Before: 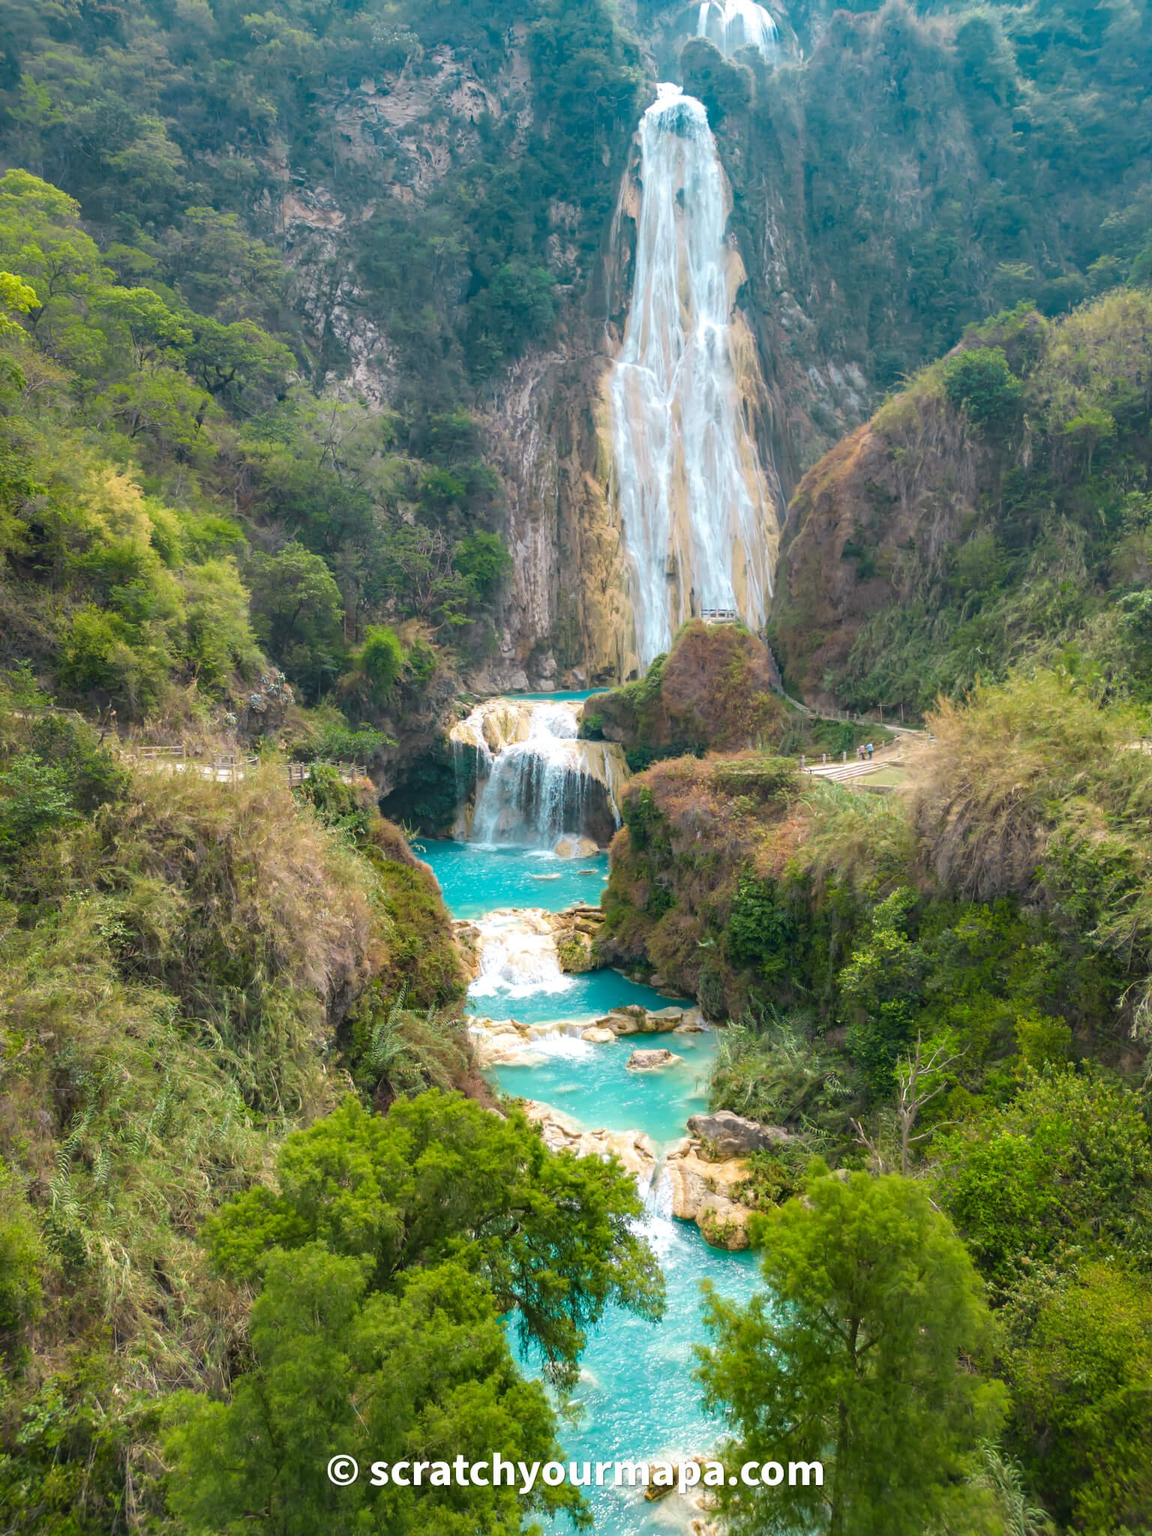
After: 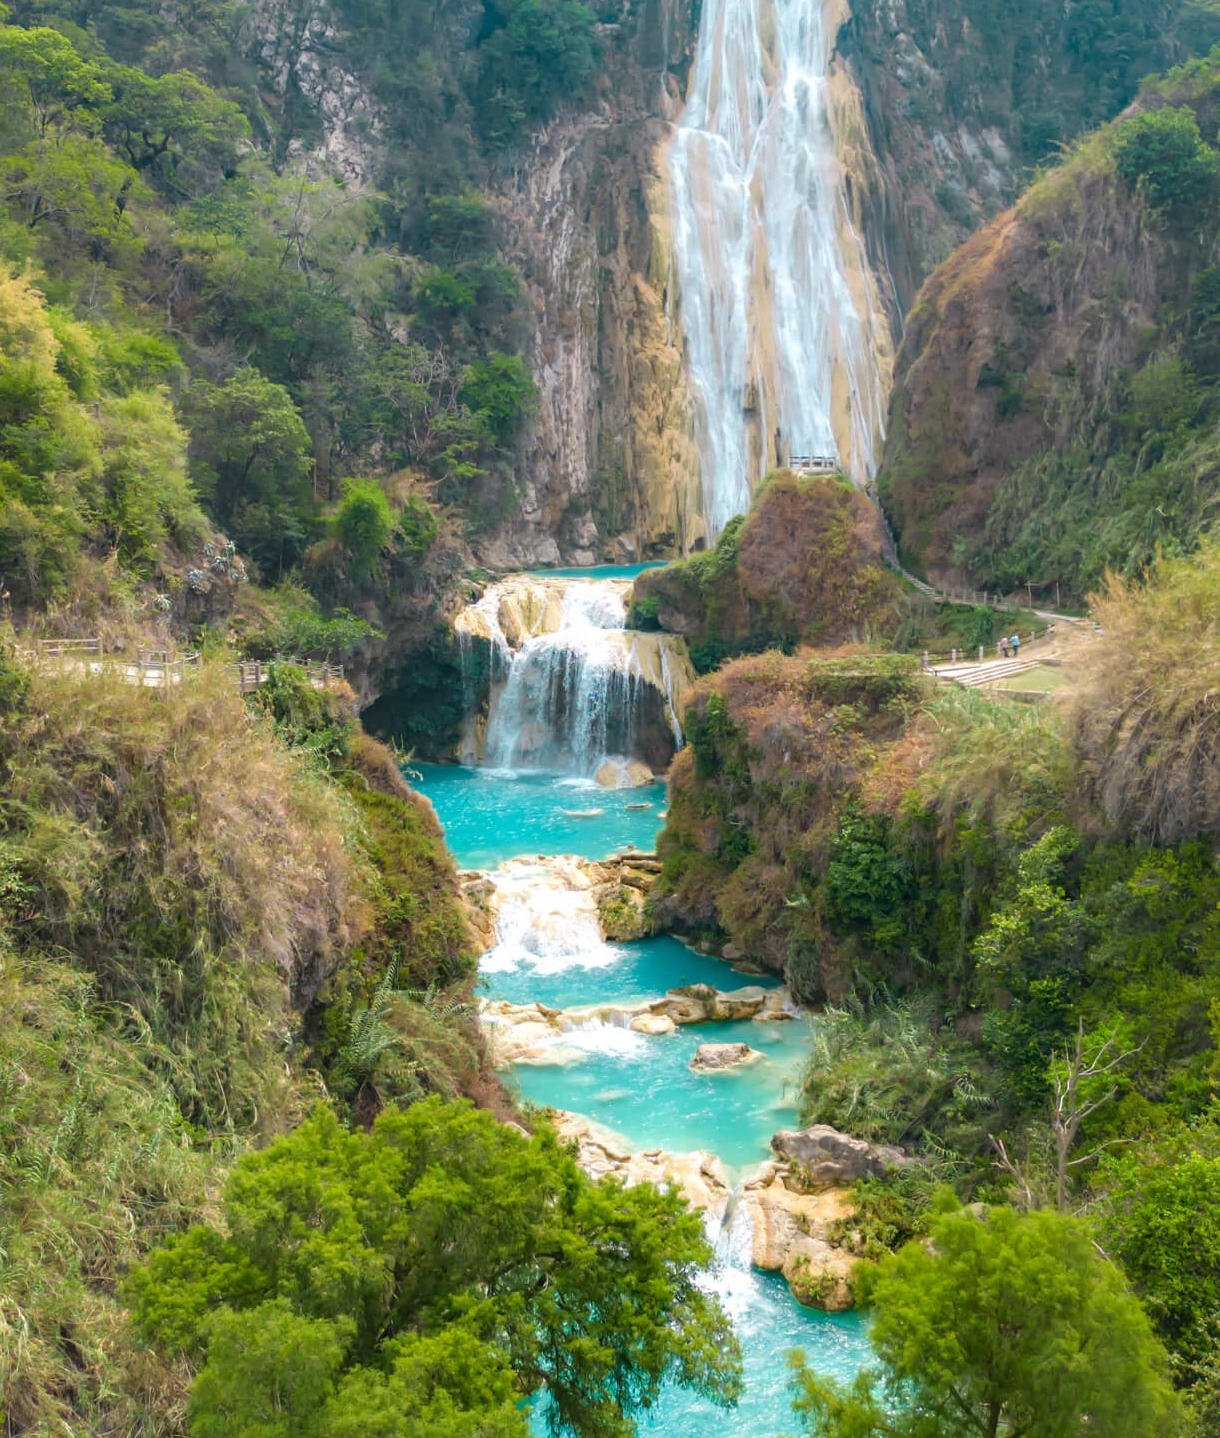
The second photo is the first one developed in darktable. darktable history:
crop: left 9.497%, top 17.39%, right 11.054%, bottom 12.391%
